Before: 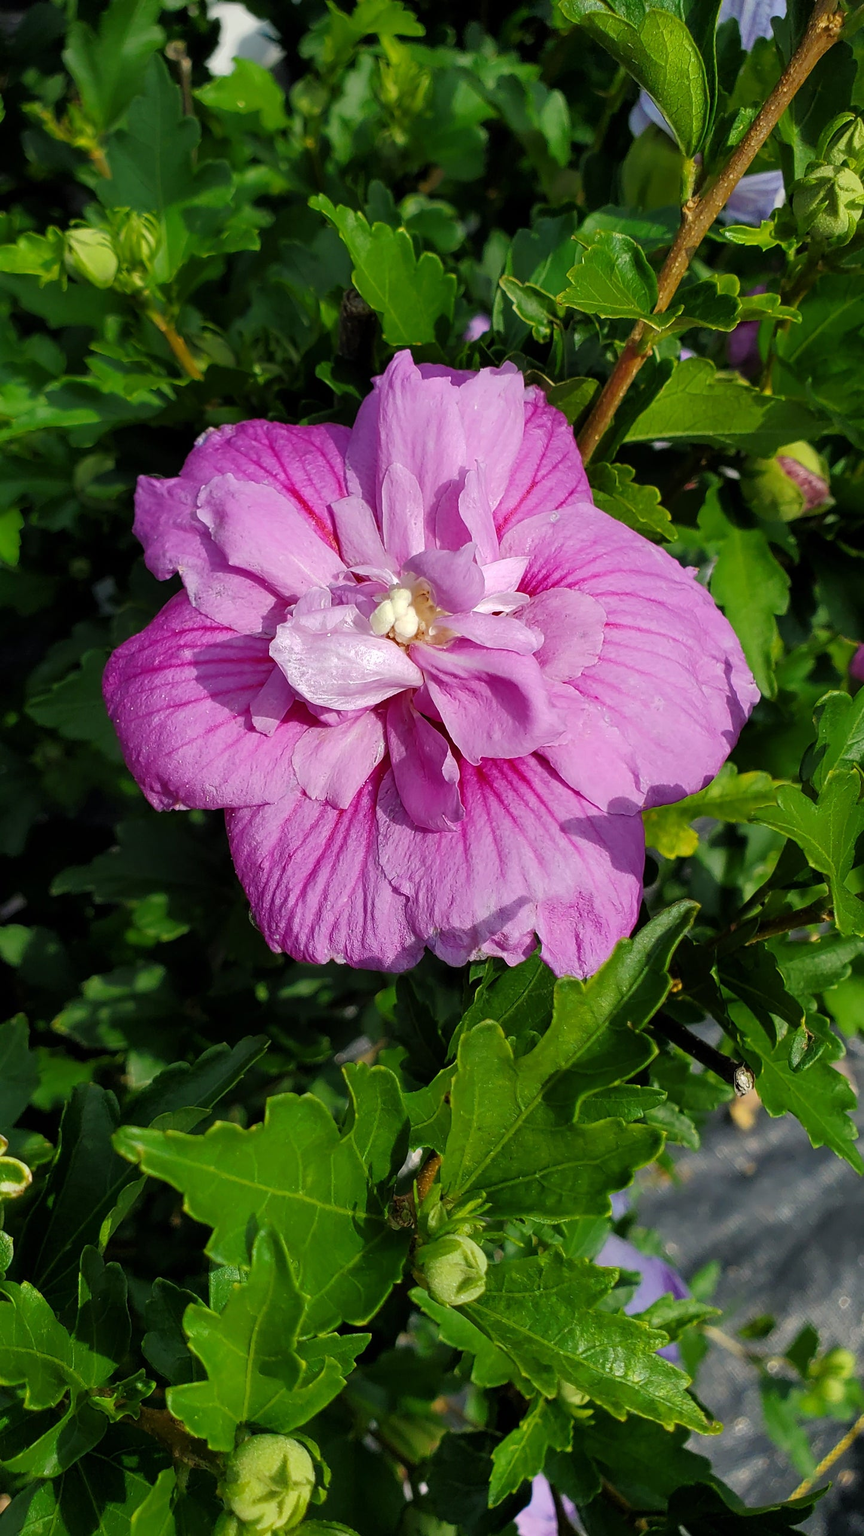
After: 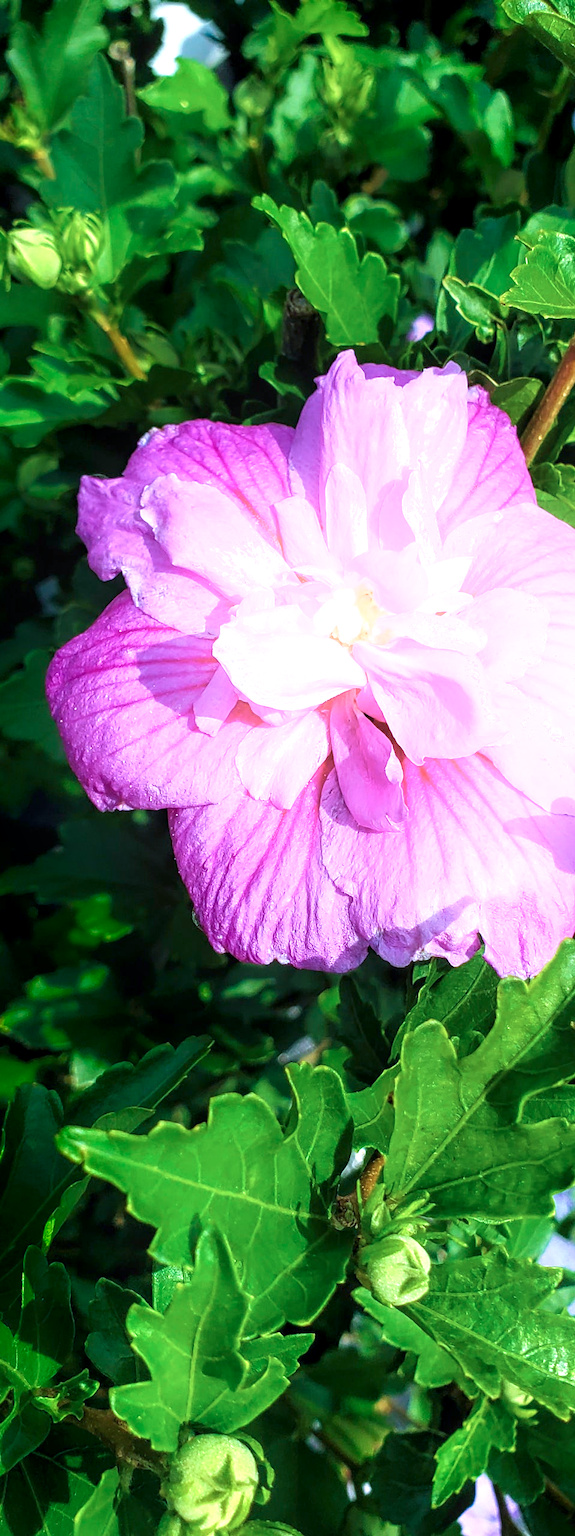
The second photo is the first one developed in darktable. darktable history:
color calibration: illuminant as shot in camera, x 0.383, y 0.38, temperature 3949.15 K, gamut compression 1.66
exposure: black level correction 0, exposure 1.1 EV, compensate exposure bias true, compensate highlight preservation false
crop and rotate: left 6.617%, right 26.717%
shadows and highlights: shadows -54.3, highlights 86.09, soften with gaussian
velvia: on, module defaults
local contrast: on, module defaults
